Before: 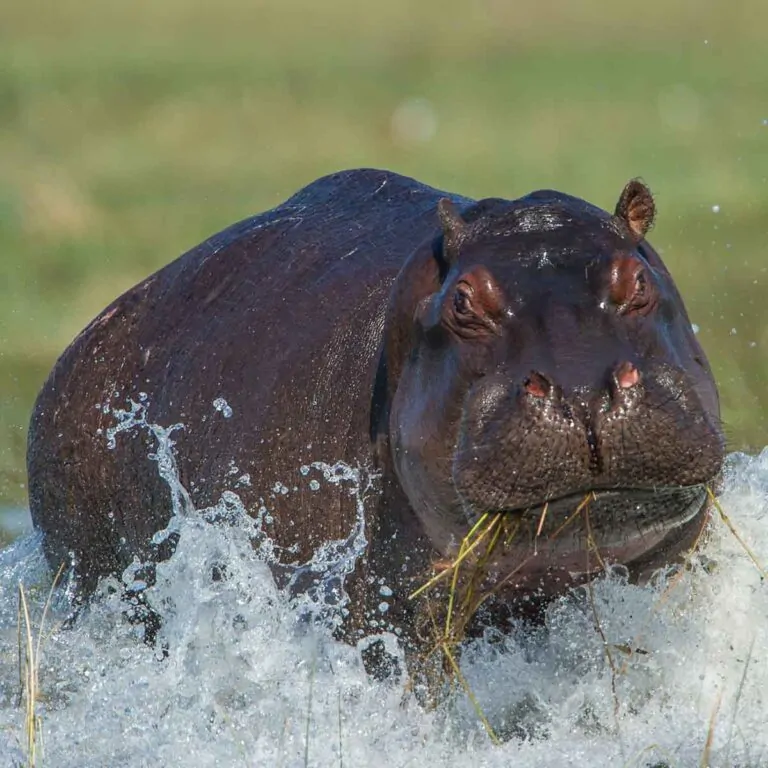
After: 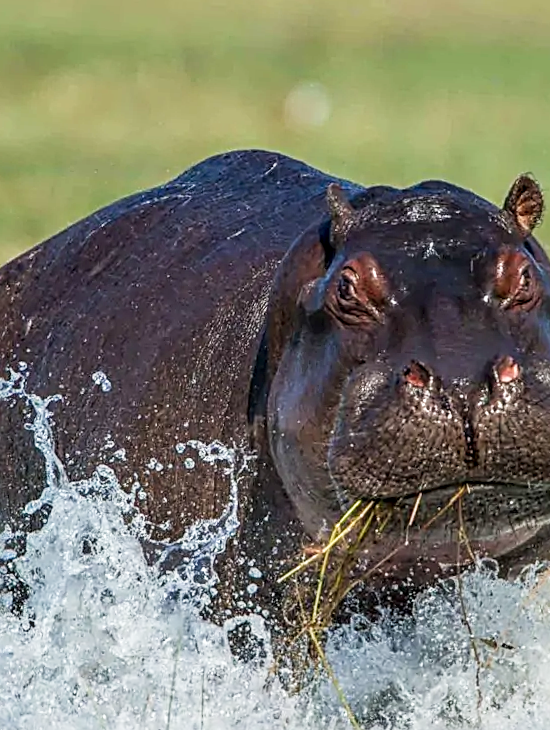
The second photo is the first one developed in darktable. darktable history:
sharpen: radius 2.595, amount 0.688
local contrast: on, module defaults
tone curve: curves: ch0 [(0, 0) (0.051, 0.03) (0.096, 0.071) (0.243, 0.246) (0.461, 0.515) (0.605, 0.692) (0.761, 0.85) (0.881, 0.933) (1, 0.984)]; ch1 [(0, 0) (0.1, 0.038) (0.318, 0.243) (0.431, 0.384) (0.488, 0.475) (0.499, 0.499) (0.534, 0.546) (0.567, 0.592) (0.601, 0.632) (0.734, 0.809) (1, 1)]; ch2 [(0, 0) (0.297, 0.257) (0.414, 0.379) (0.453, 0.45) (0.479, 0.483) (0.504, 0.499) (0.52, 0.519) (0.541, 0.554) (0.614, 0.652) (0.817, 0.874) (1, 1)], preserve colors none
crop and rotate: angle -2.95°, left 13.926%, top 0.035%, right 10.86%, bottom 0.021%
